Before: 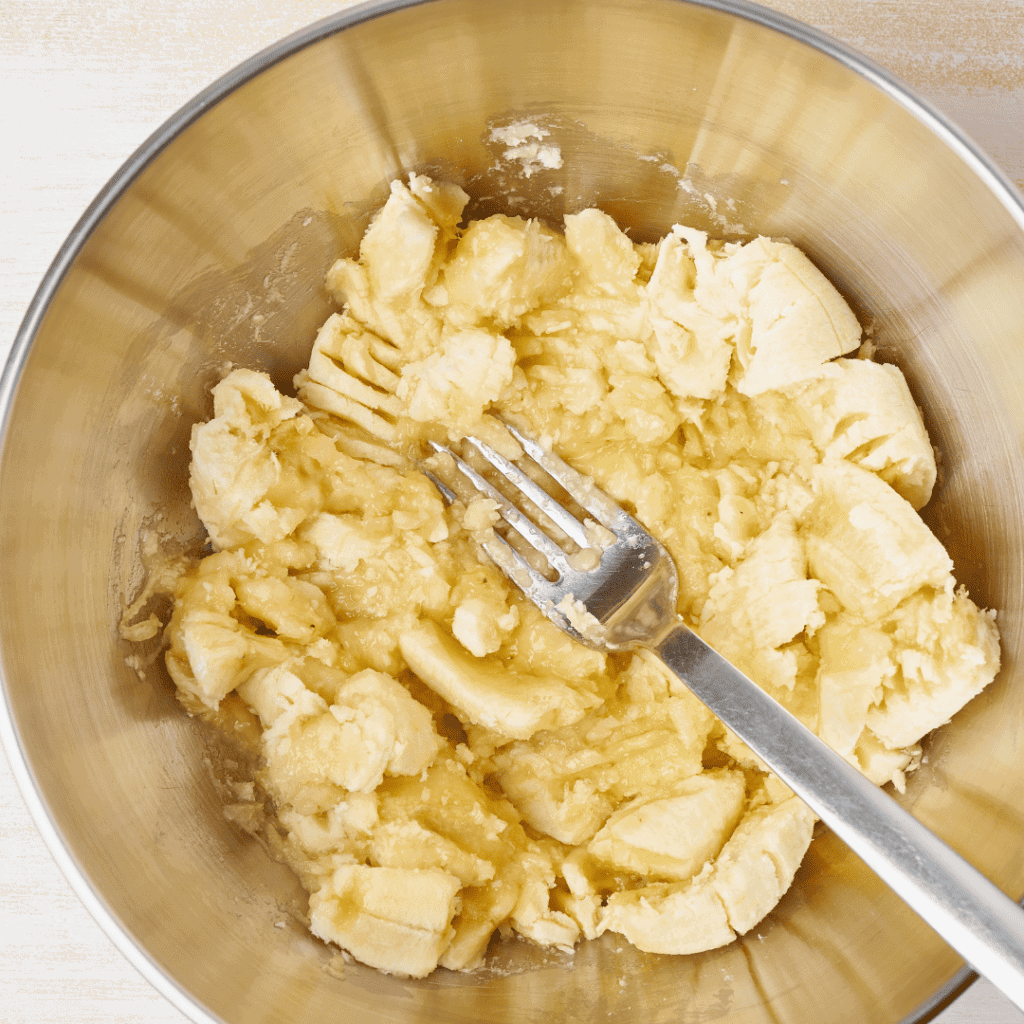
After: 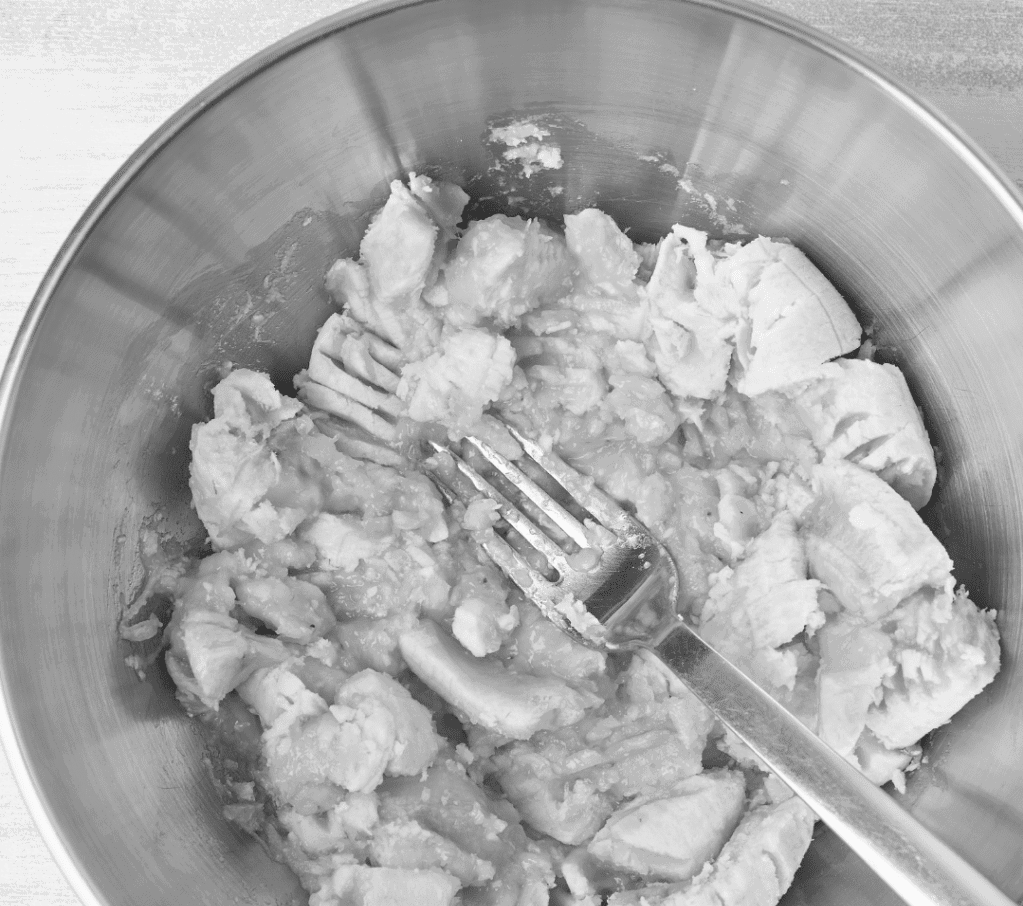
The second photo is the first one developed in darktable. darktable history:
crop and rotate: top 0%, bottom 11.49%
color calibration: output gray [0.25, 0.35, 0.4, 0], x 0.383, y 0.372, temperature 3905.17 K
